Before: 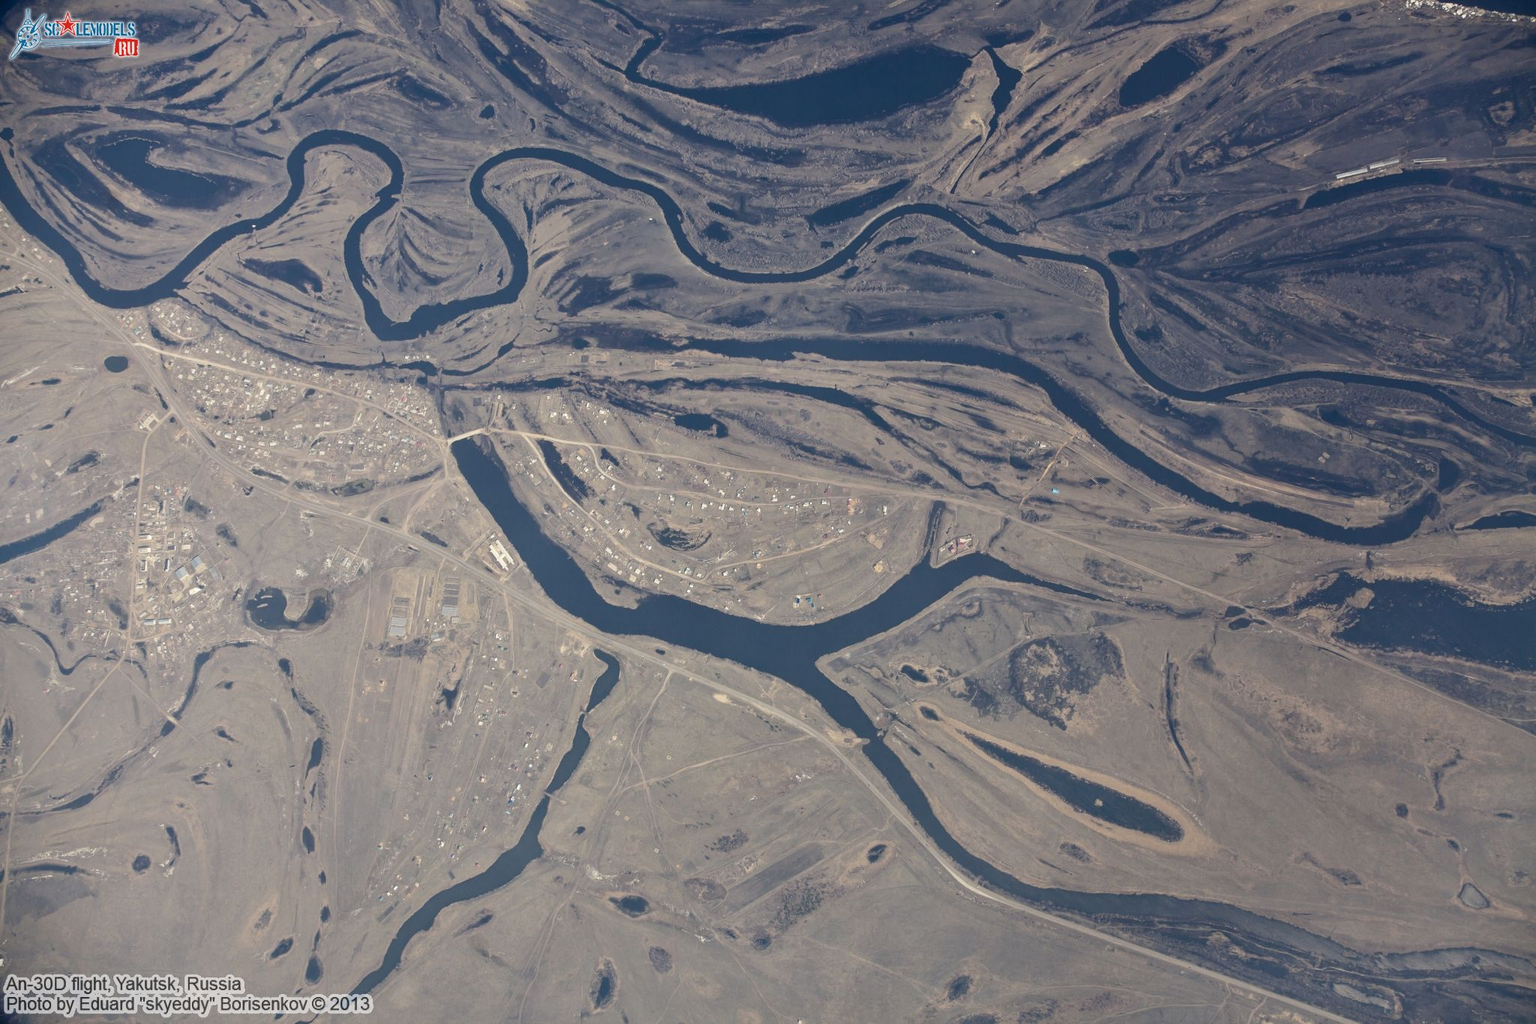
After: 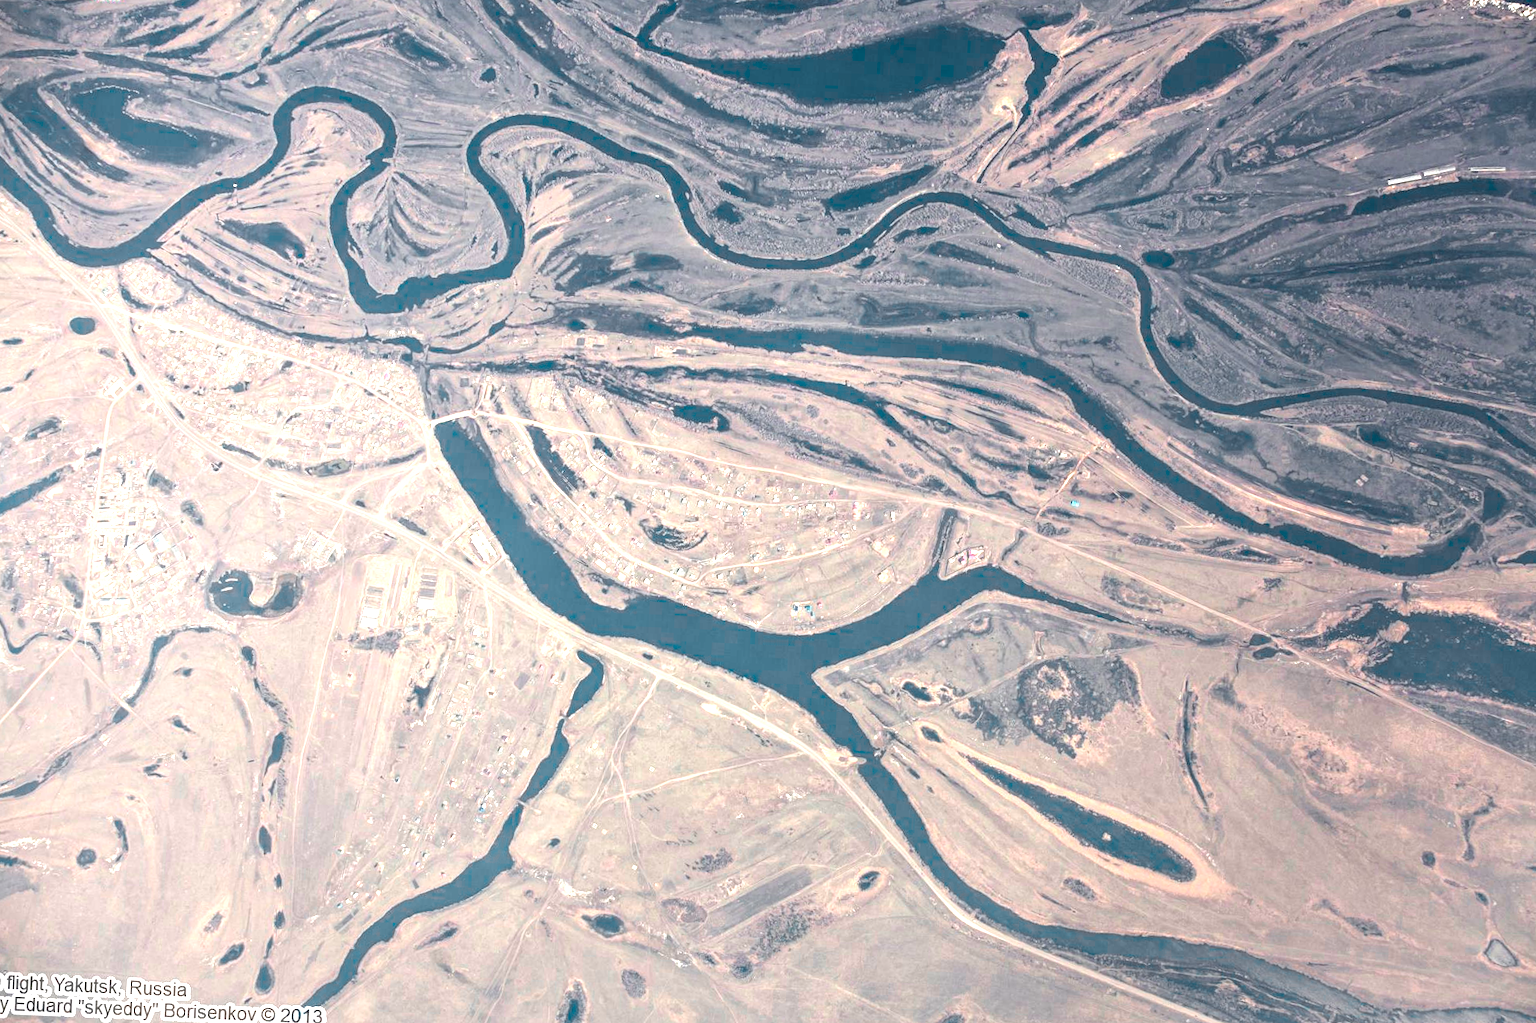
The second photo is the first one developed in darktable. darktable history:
exposure: exposure 0.2 EV, compensate exposure bias true, compensate highlight preservation false
local contrast: on, module defaults
crop and rotate: angle -2.47°
color zones: curves: ch0 [(0, 0.533) (0.126, 0.533) (0.234, 0.533) (0.368, 0.357) (0.5, 0.5) (0.625, 0.5) (0.74, 0.637) (0.875, 0.5)]; ch1 [(0.004, 0.708) (0.129, 0.662) (0.25, 0.5) (0.375, 0.331) (0.496, 0.396) (0.625, 0.649) (0.739, 0.26) (0.875, 0.5) (1, 0.478)]; ch2 [(0, 0.409) (0.132, 0.403) (0.236, 0.558) (0.379, 0.448) (0.5, 0.5) (0.625, 0.5) (0.691, 0.39) (0.875, 0.5)]
tone equalizer: -8 EV -0.779 EV, -7 EV -0.735 EV, -6 EV -0.562 EV, -5 EV -0.39 EV, -3 EV 0.392 EV, -2 EV 0.6 EV, -1 EV 0.677 EV, +0 EV 0.747 EV
